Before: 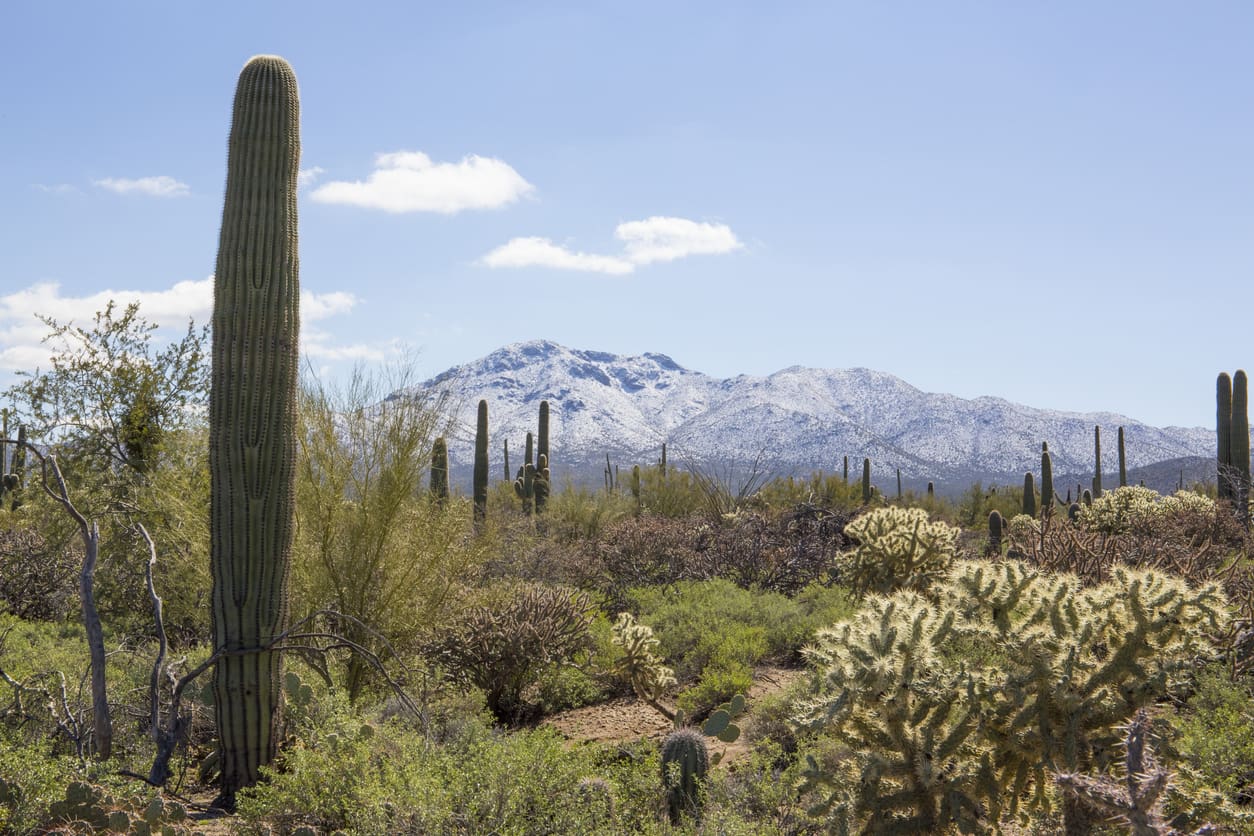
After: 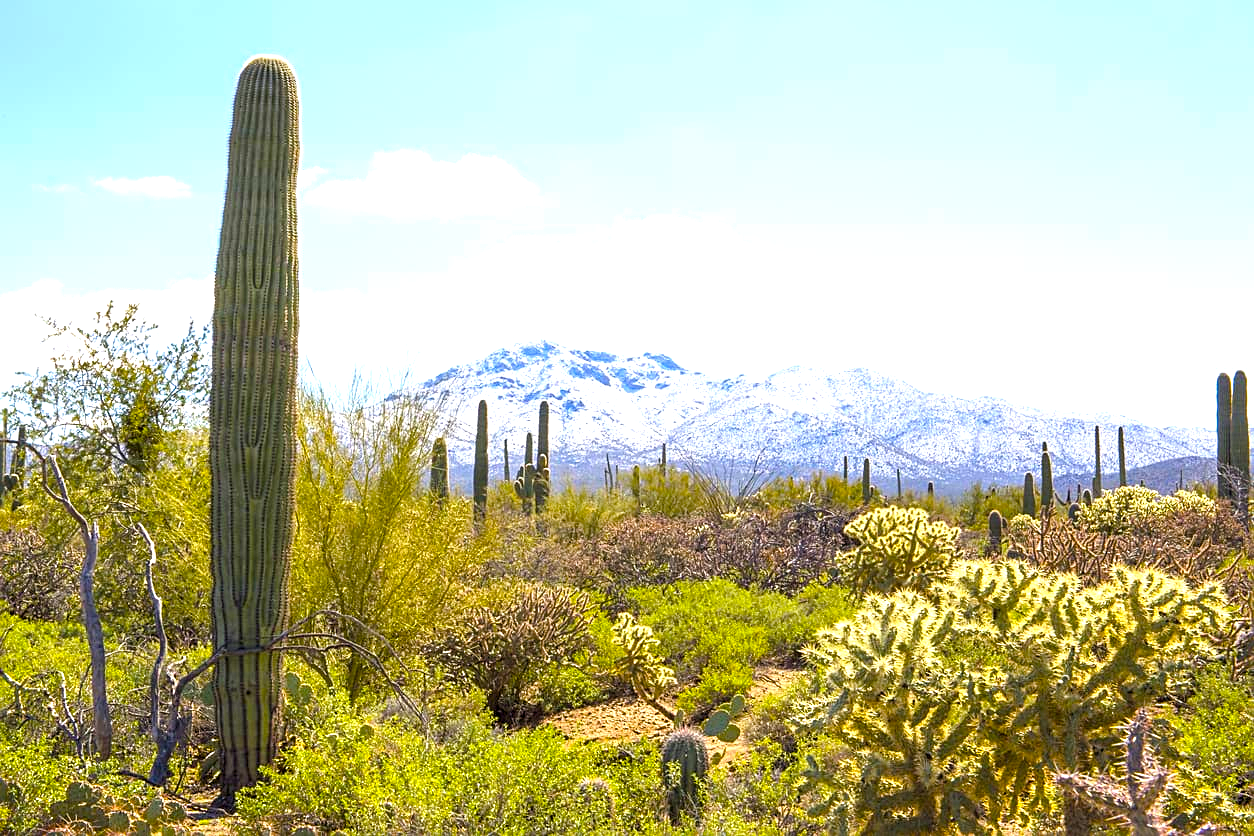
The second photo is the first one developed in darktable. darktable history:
color balance rgb: linear chroma grading › global chroma 23.15%, perceptual saturation grading › global saturation 28.7%, perceptual saturation grading › mid-tones 12.04%, perceptual saturation grading › shadows 10.19%, global vibrance 22.22%
exposure: black level correction 0, exposure 1.1 EV, compensate highlight preservation false
sharpen: on, module defaults
